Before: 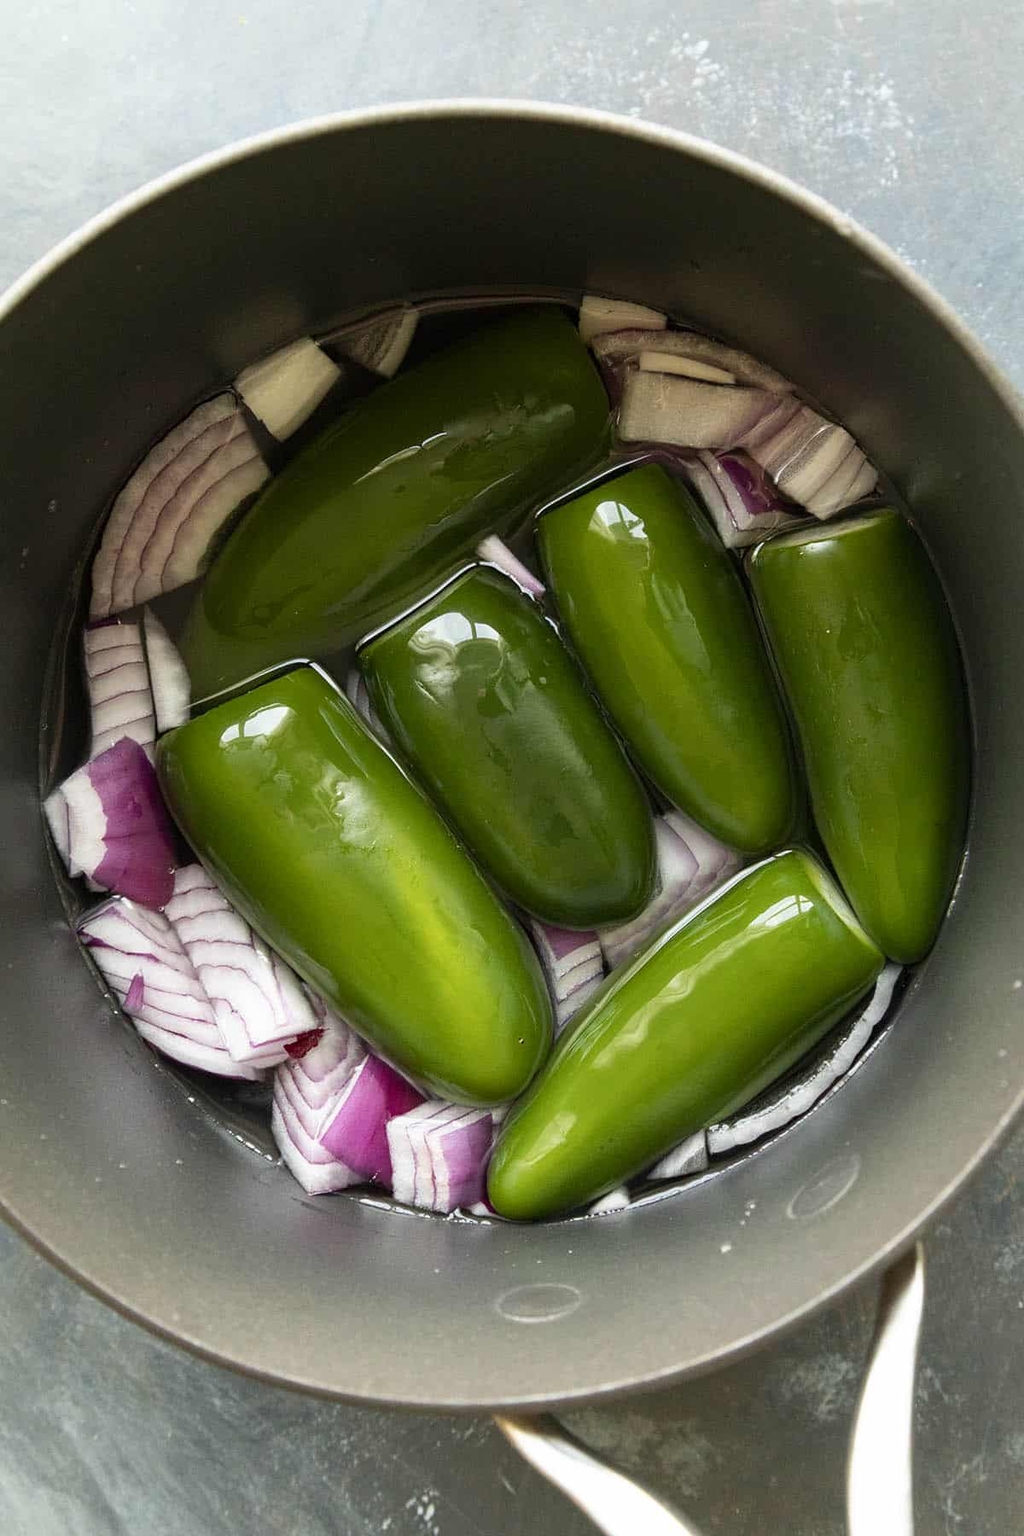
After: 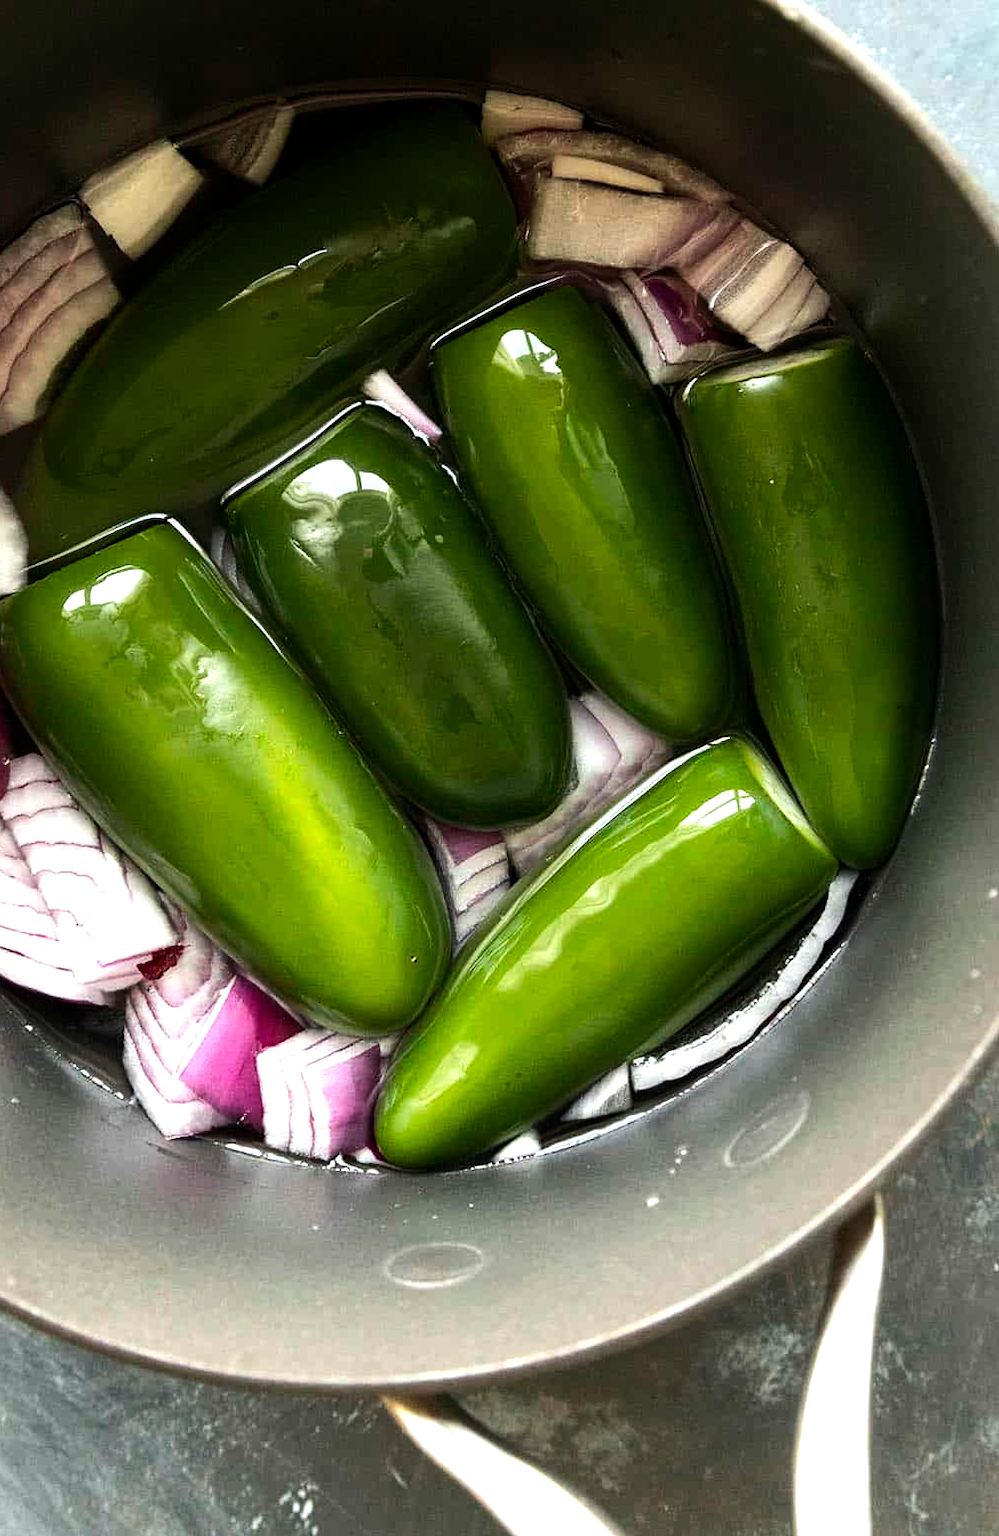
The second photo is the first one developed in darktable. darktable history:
crop: left 16.315%, top 14.246%
tone equalizer: -8 EV -0.75 EV, -7 EV -0.7 EV, -6 EV -0.6 EV, -5 EV -0.4 EV, -3 EV 0.4 EV, -2 EV 0.6 EV, -1 EV 0.7 EV, +0 EV 0.75 EV, edges refinement/feathering 500, mask exposure compensation -1.57 EV, preserve details no
